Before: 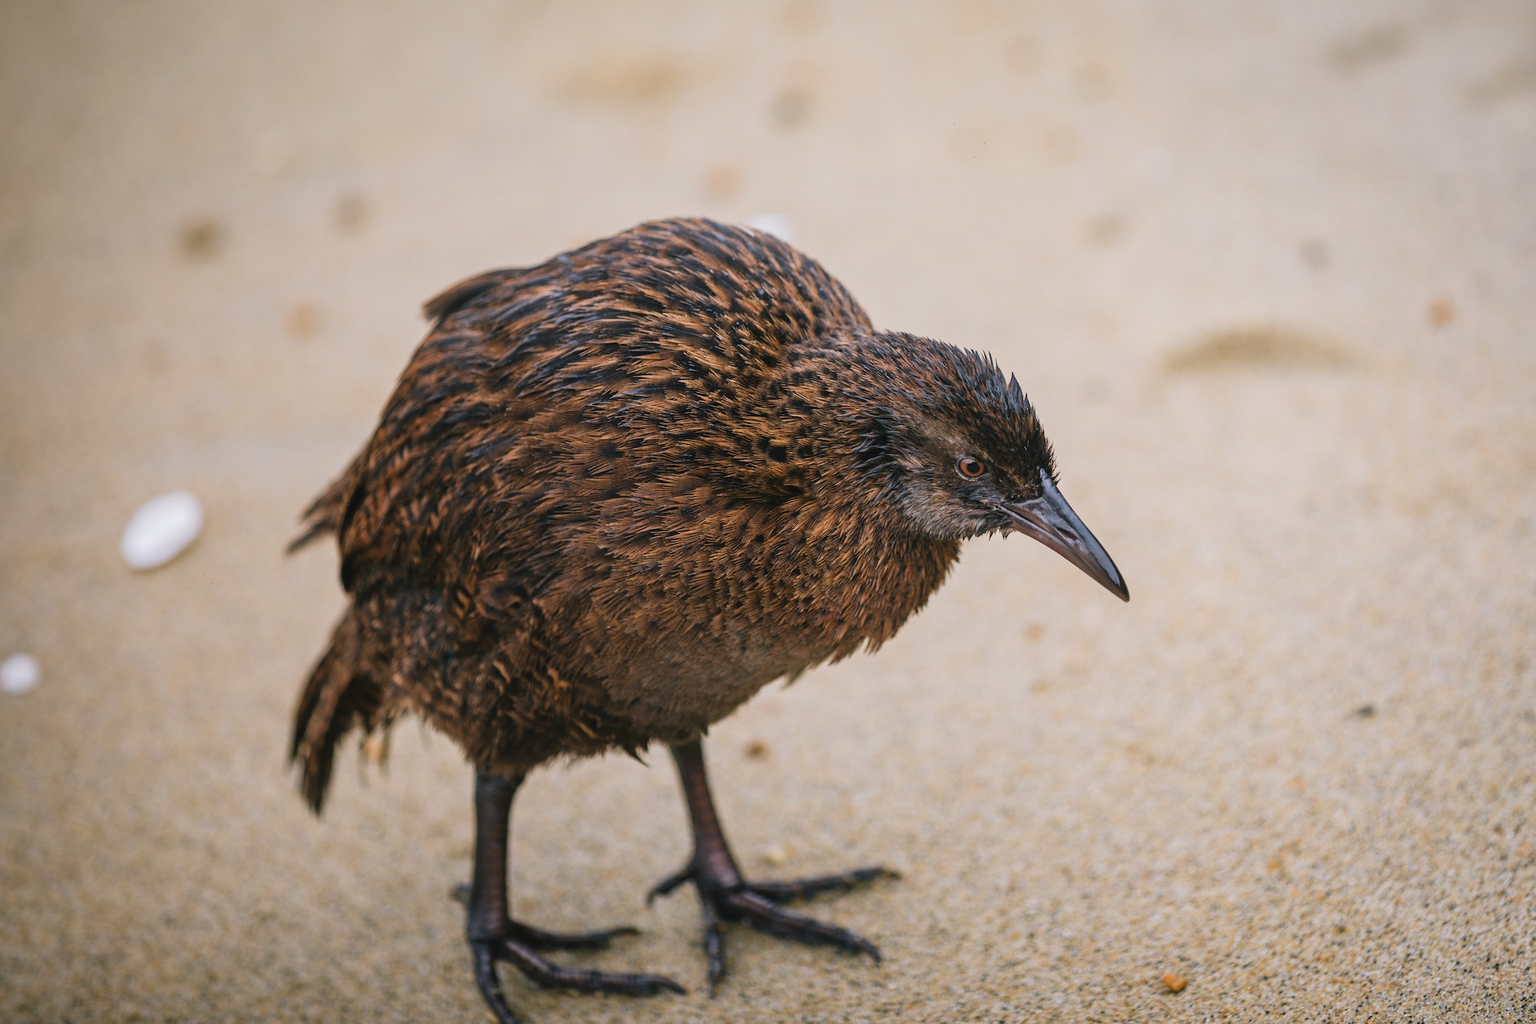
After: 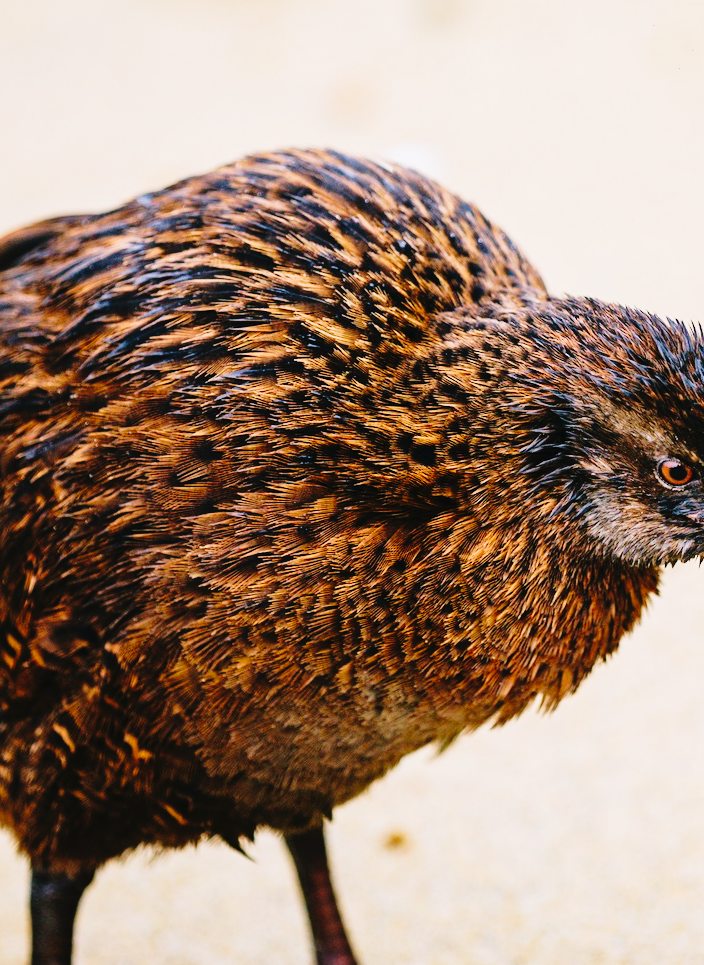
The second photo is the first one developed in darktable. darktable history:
crop and rotate: left 29.476%, top 10.214%, right 35.32%, bottom 17.333%
tone curve: curves: ch0 [(0, 0) (0.003, 0.012) (0.011, 0.015) (0.025, 0.023) (0.044, 0.036) (0.069, 0.047) (0.1, 0.062) (0.136, 0.1) (0.177, 0.15) (0.224, 0.219) (0.277, 0.3) (0.335, 0.401) (0.399, 0.49) (0.468, 0.569) (0.543, 0.641) (0.623, 0.73) (0.709, 0.806) (0.801, 0.88) (0.898, 0.939) (1, 1)], preserve colors none
tone equalizer: on, module defaults
base curve: curves: ch0 [(0, 0) (0.036, 0.025) (0.121, 0.166) (0.206, 0.329) (0.605, 0.79) (1, 1)], preserve colors none
velvia: on, module defaults
contrast brightness saturation: contrast 0.04, saturation 0.07
